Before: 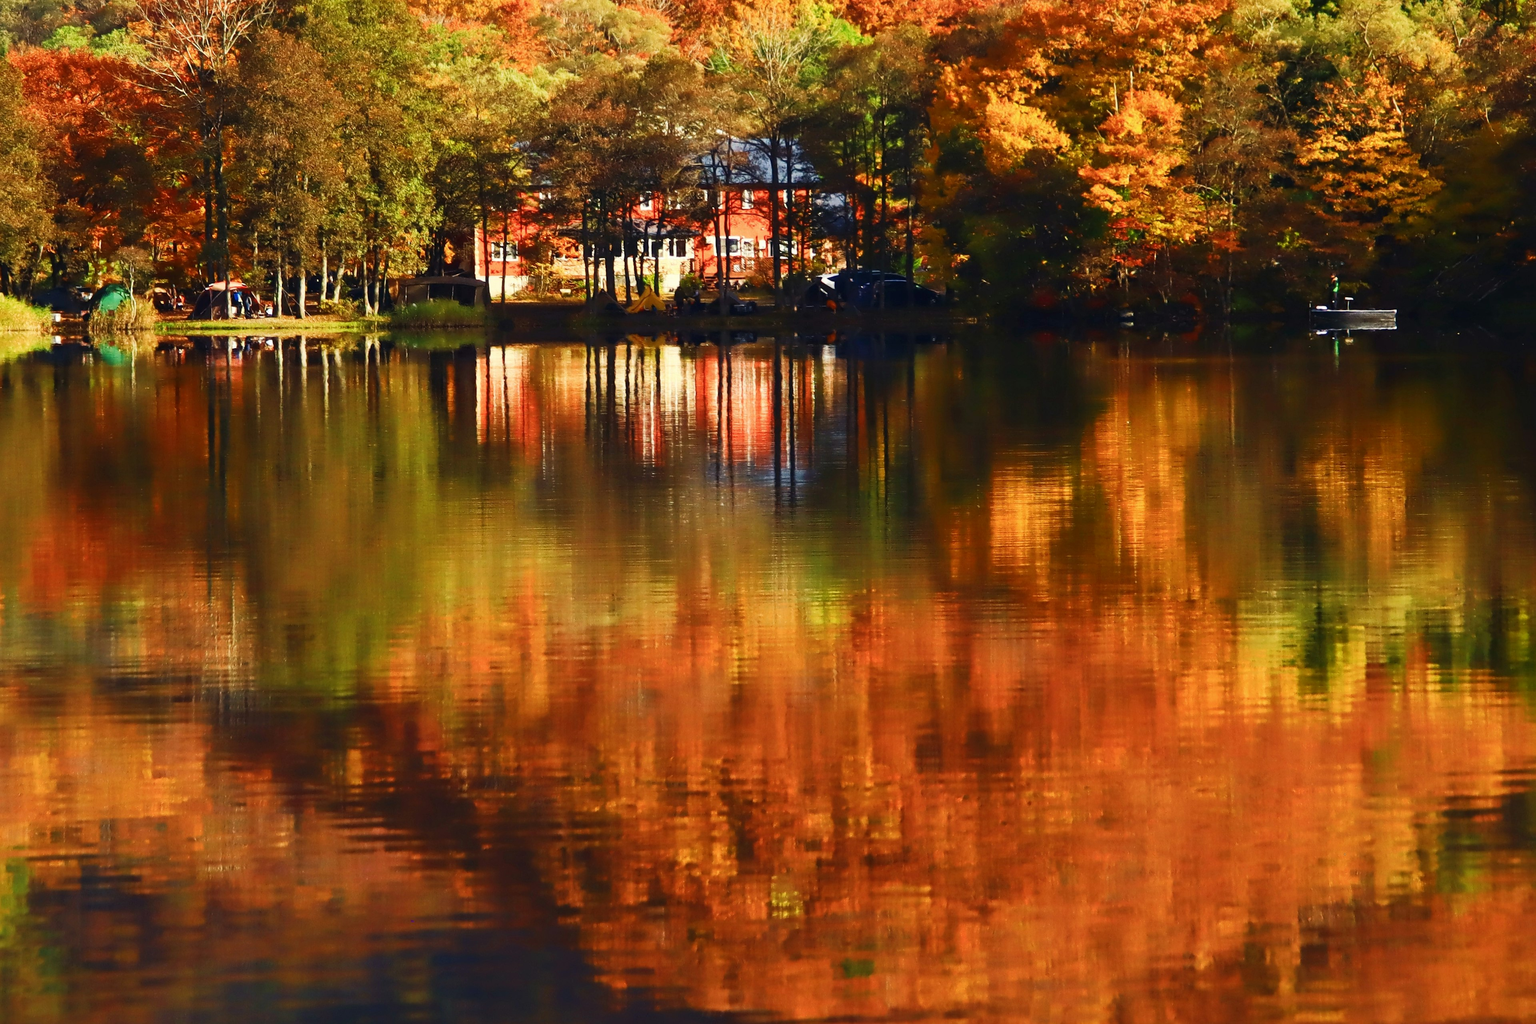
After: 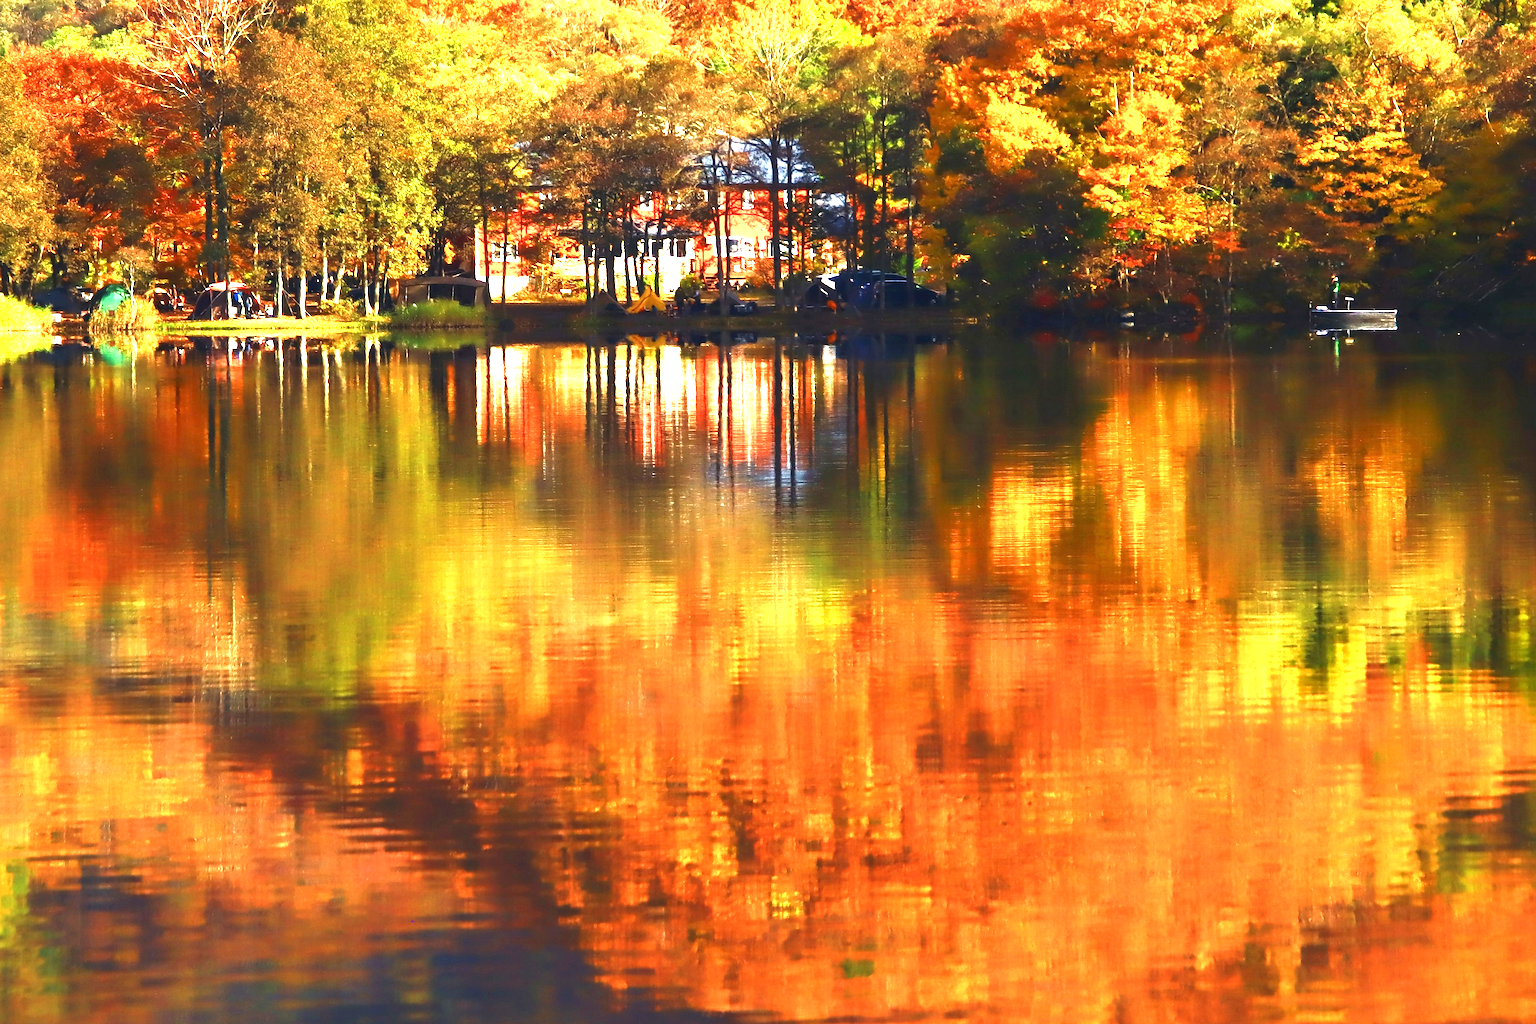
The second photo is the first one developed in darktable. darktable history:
white balance: emerald 1
exposure: black level correction 0, exposure 1.6 EV, compensate exposure bias true, compensate highlight preservation false
